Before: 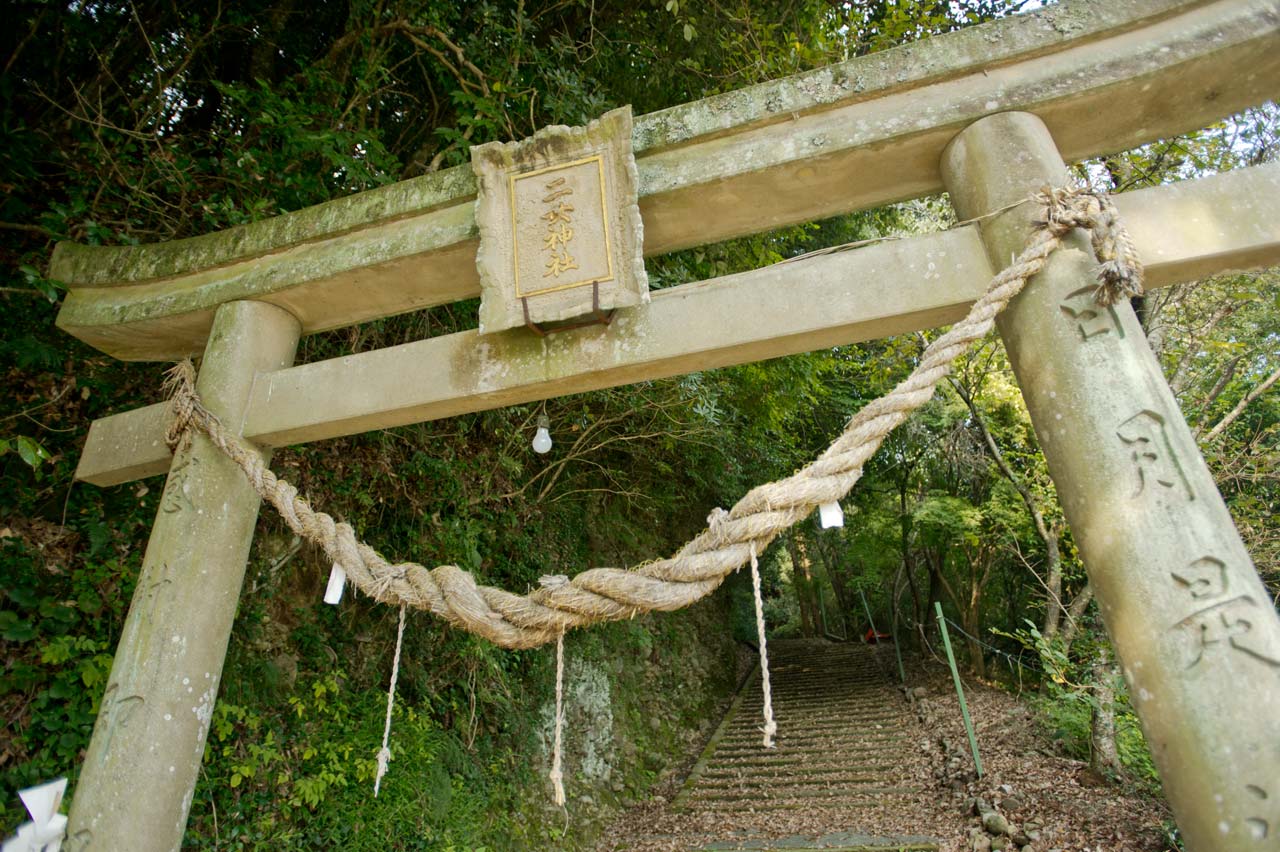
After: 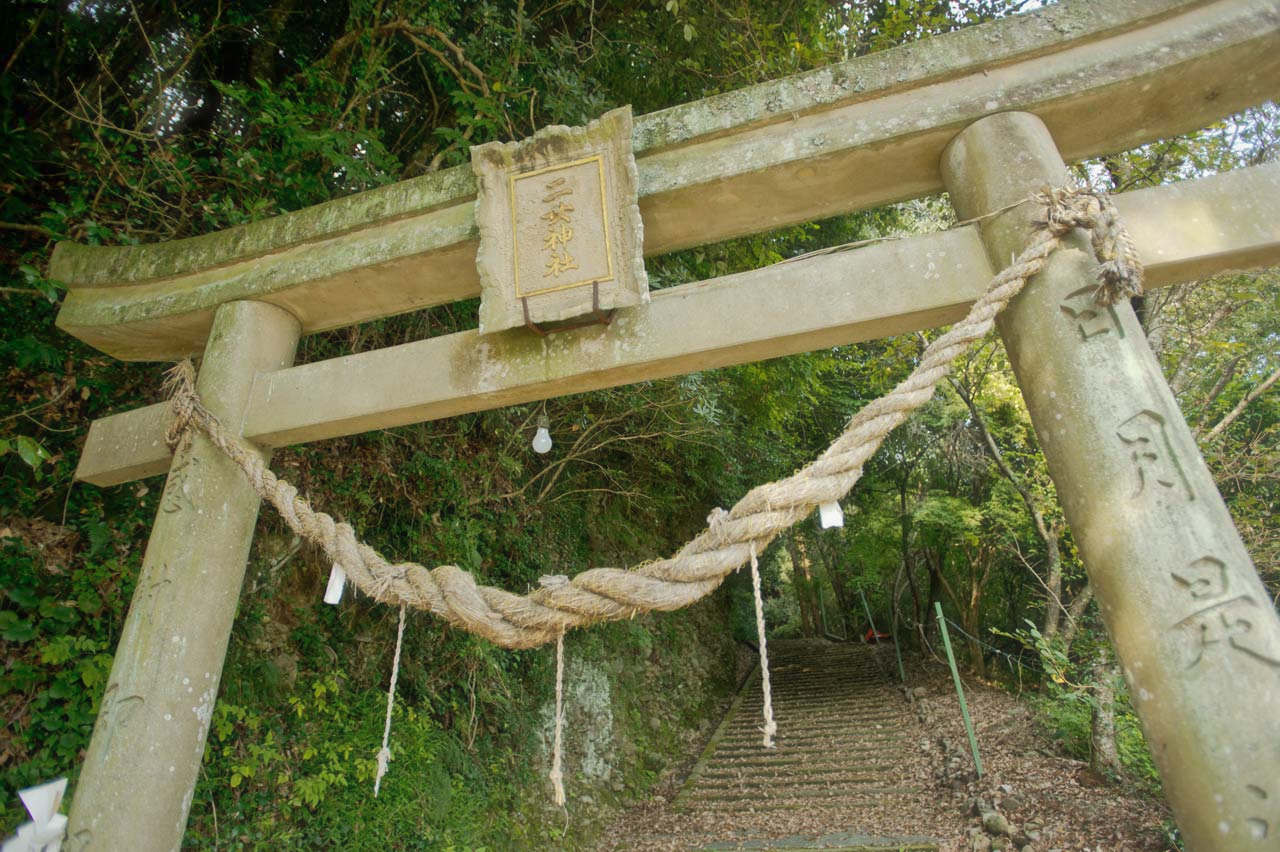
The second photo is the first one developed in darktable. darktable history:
haze removal: strength -0.09, distance 0.358, compatibility mode true, adaptive false
shadows and highlights: on, module defaults
